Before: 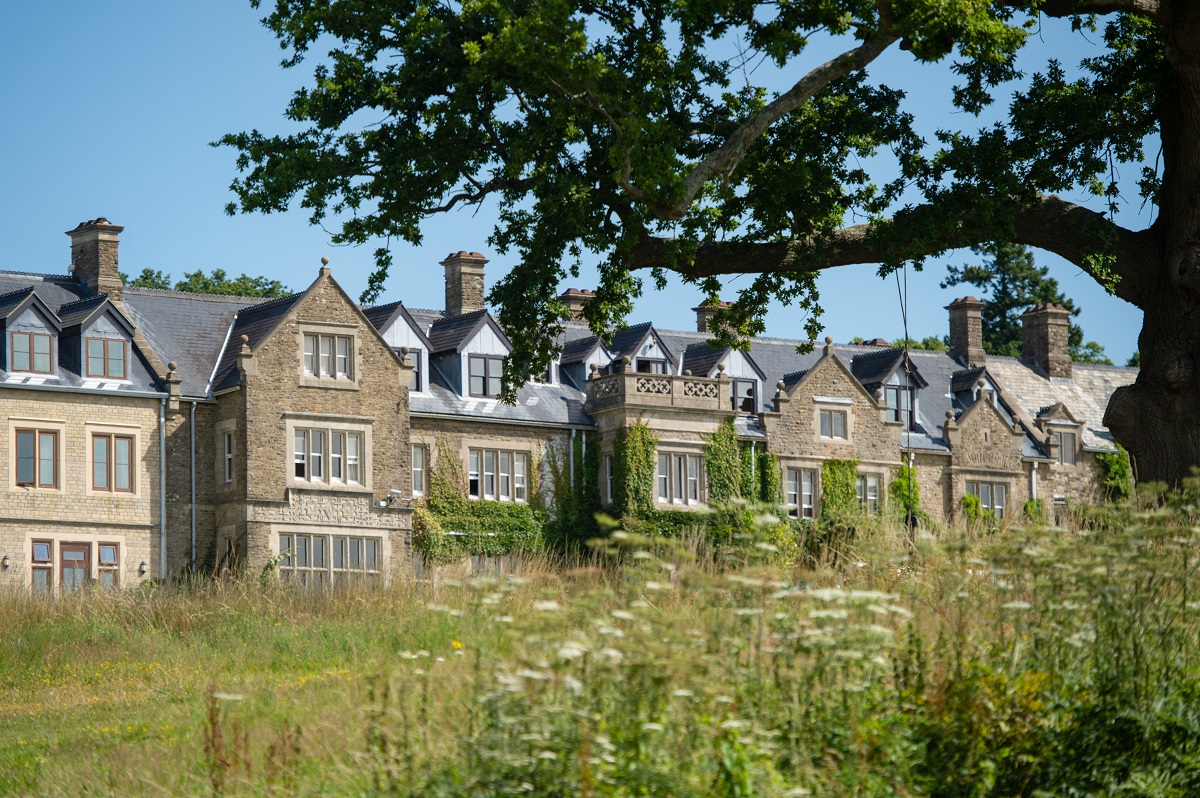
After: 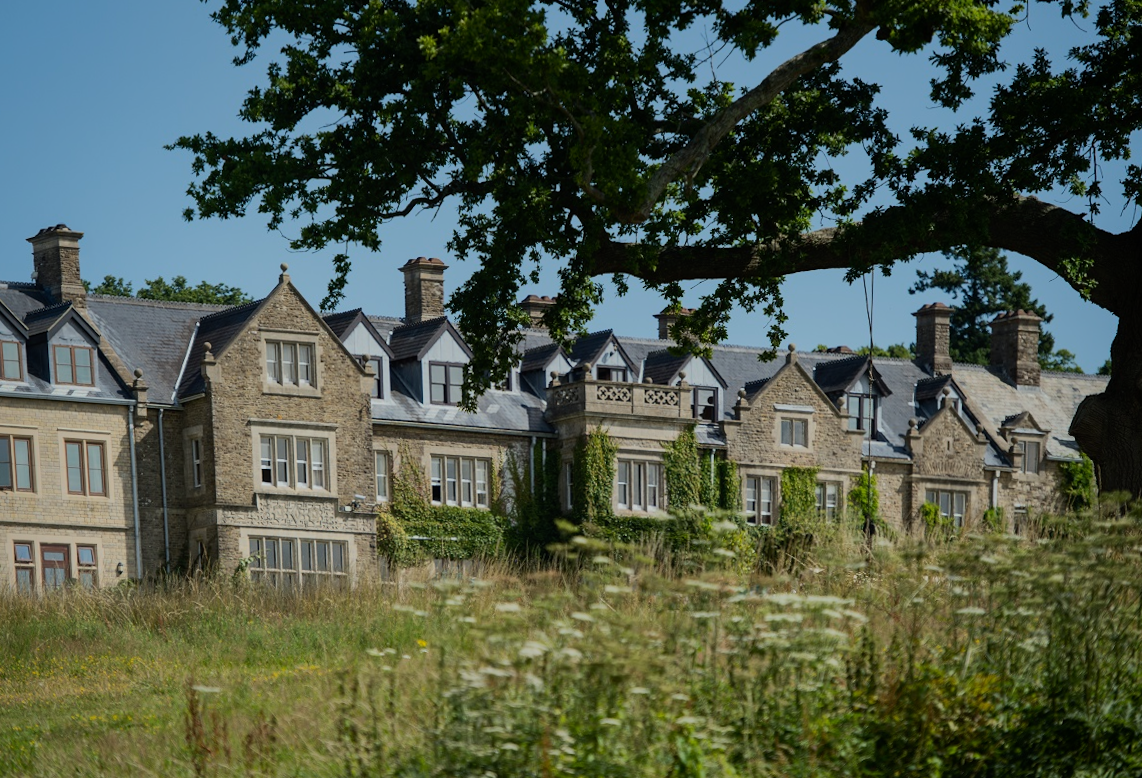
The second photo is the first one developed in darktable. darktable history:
tone equalizer: -8 EV -0.417 EV, -7 EV -0.389 EV, -6 EV -0.333 EV, -5 EV -0.222 EV, -3 EV 0.222 EV, -2 EV 0.333 EV, -1 EV 0.389 EV, +0 EV 0.417 EV, edges refinement/feathering 500, mask exposure compensation -1.57 EV, preserve details no
exposure: black level correction 0, exposure -0.721 EV, compensate highlight preservation false
shadows and highlights: shadows -19.91, highlights -73.15
white balance: red 0.978, blue 0.999
rotate and perspective: rotation 0.074°, lens shift (vertical) 0.096, lens shift (horizontal) -0.041, crop left 0.043, crop right 0.952, crop top 0.024, crop bottom 0.979
